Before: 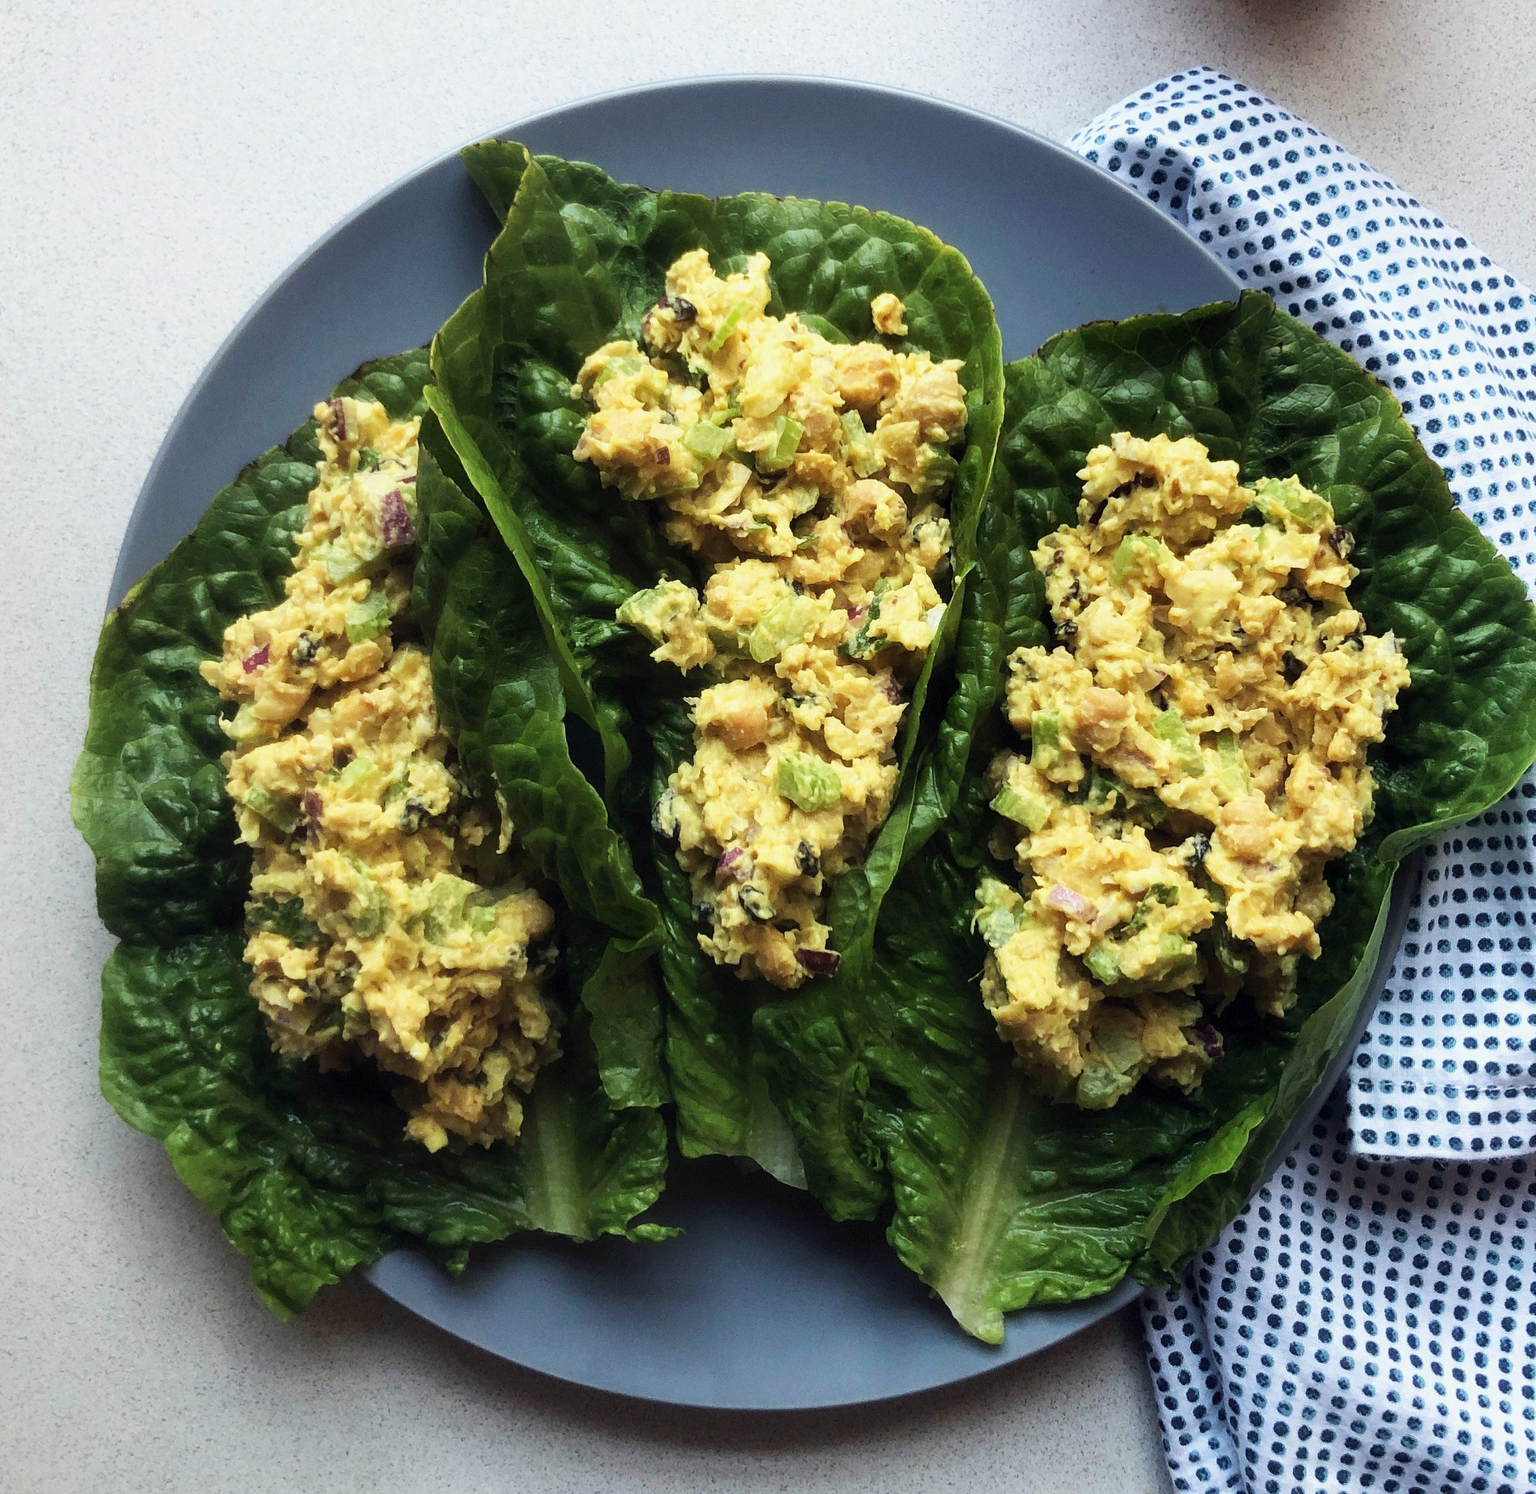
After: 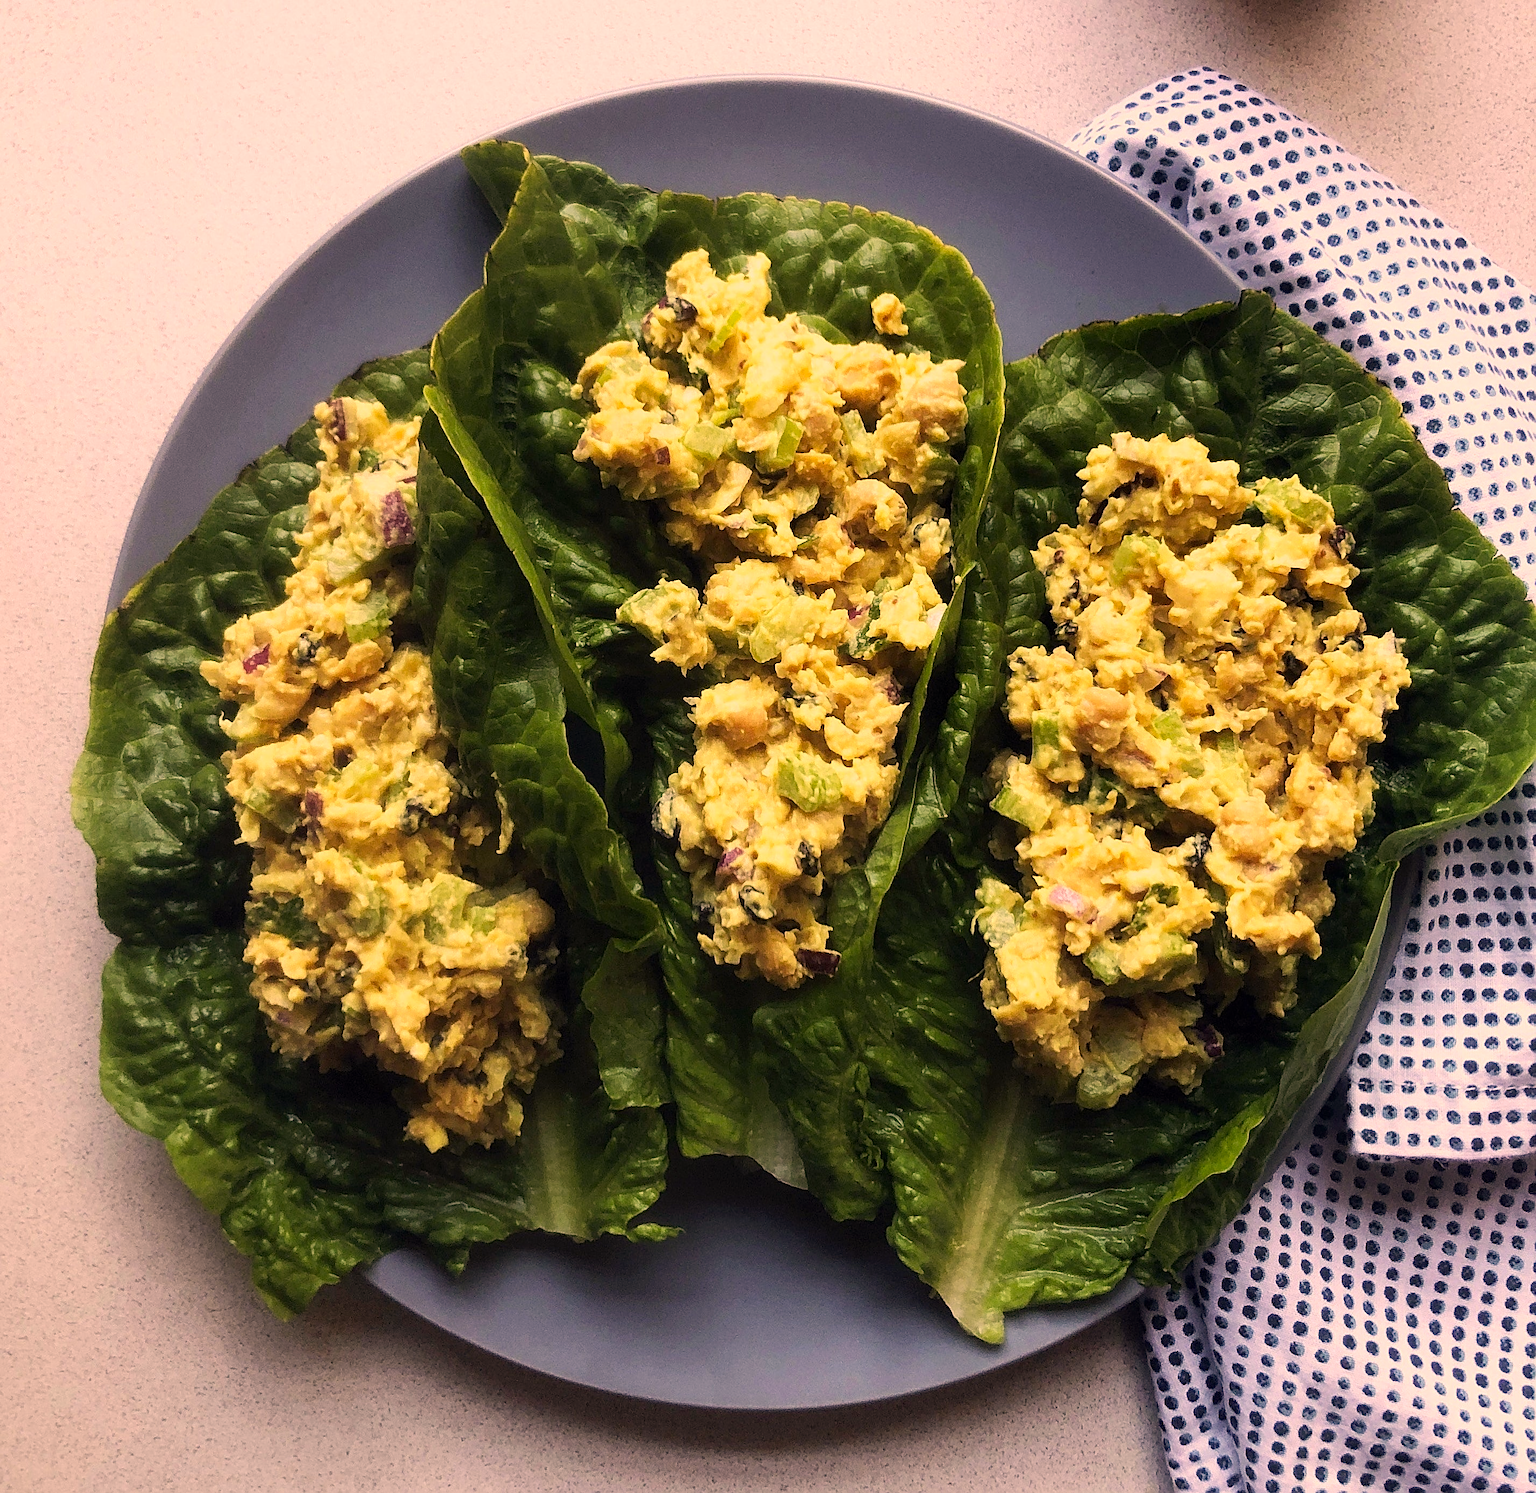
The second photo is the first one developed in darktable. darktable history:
color correction: highlights a* 21.16, highlights b* 19.61
sharpen: on, module defaults
